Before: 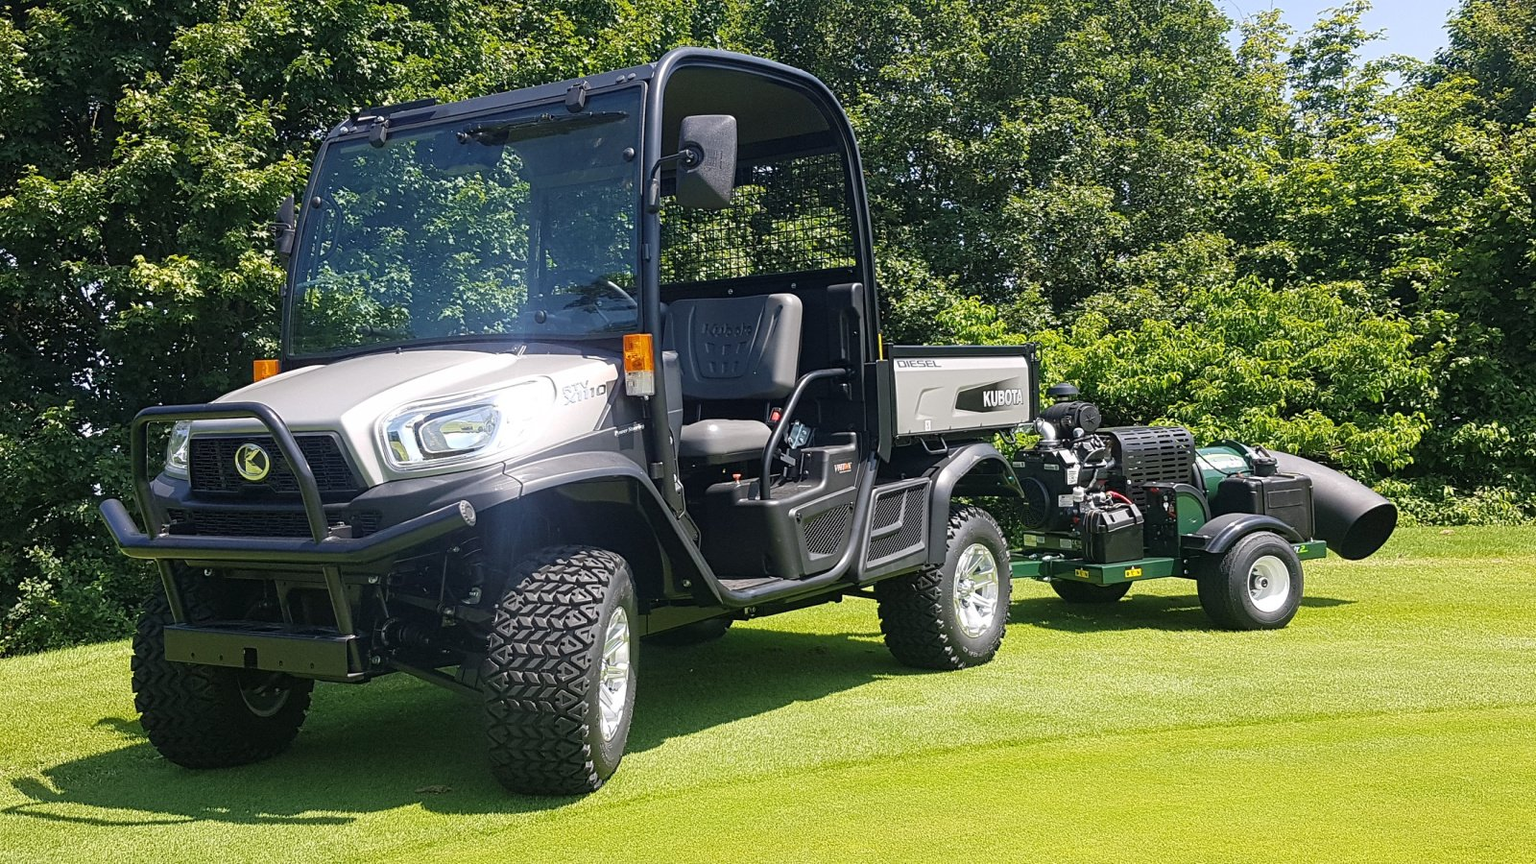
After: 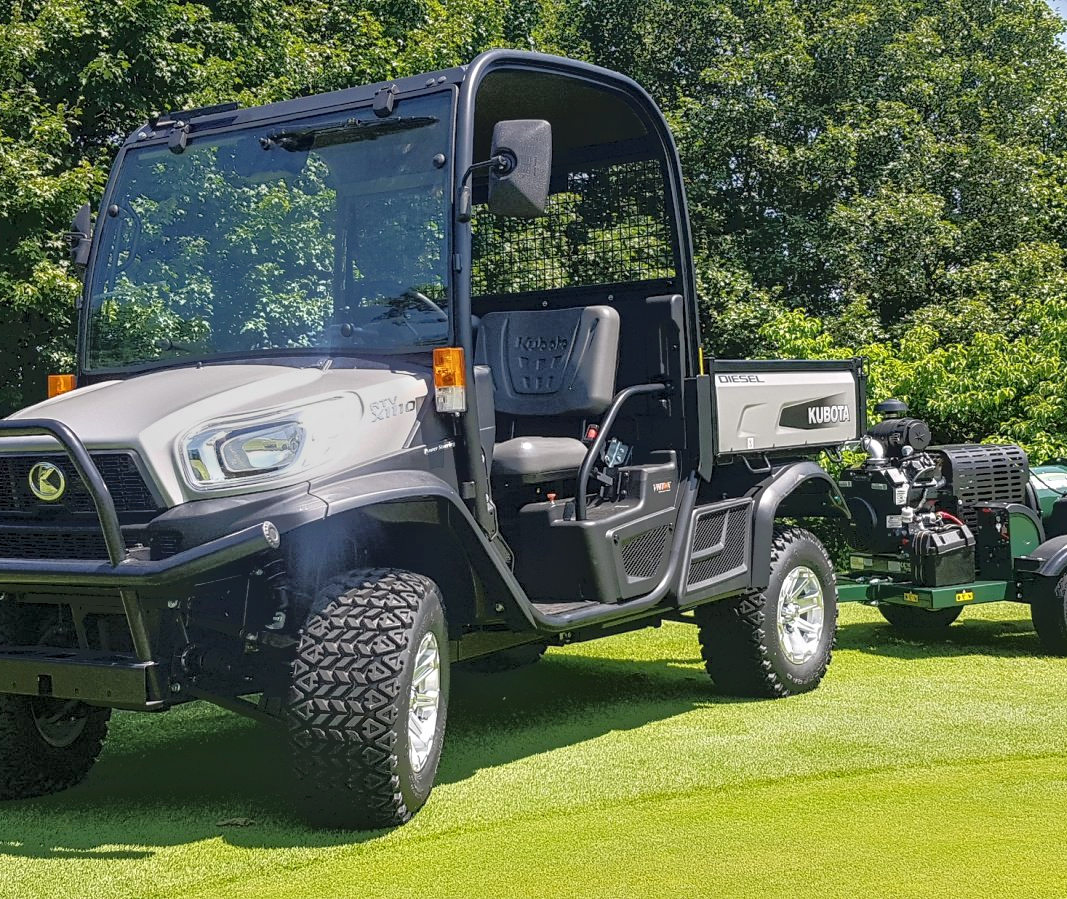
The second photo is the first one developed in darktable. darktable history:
crop and rotate: left 13.619%, right 19.632%
tone equalizer: -7 EV -0.624 EV, -6 EV 0.981 EV, -5 EV -0.432 EV, -4 EV 0.468 EV, -3 EV 0.443 EV, -2 EV 0.151 EV, -1 EV -0.152 EV, +0 EV -0.399 EV
local contrast: on, module defaults
